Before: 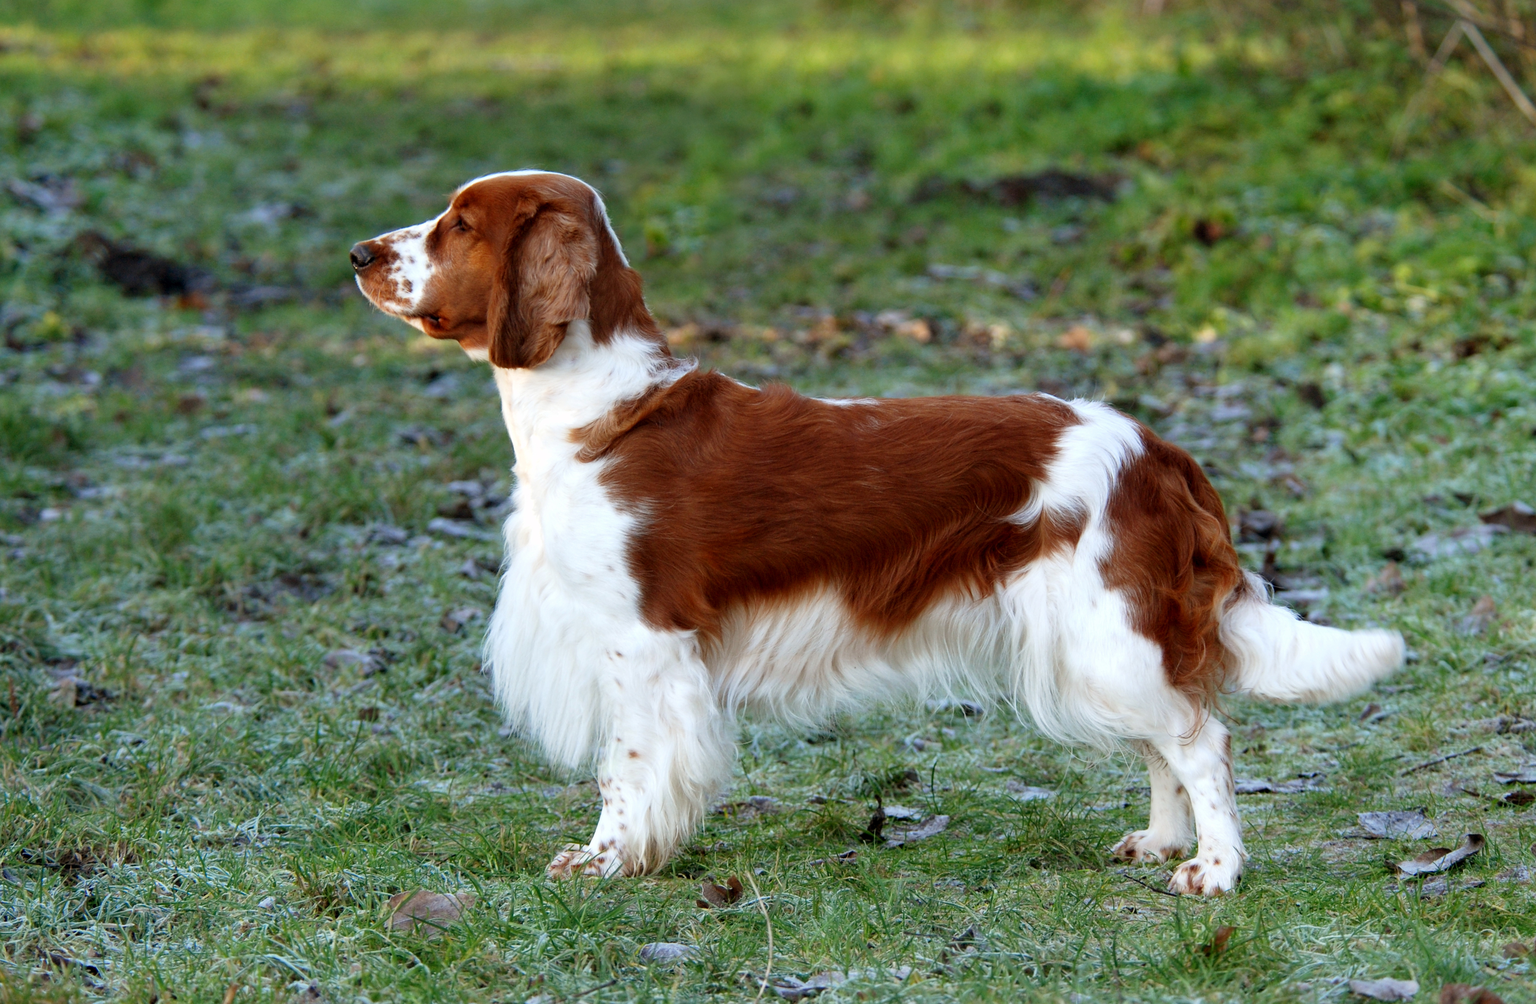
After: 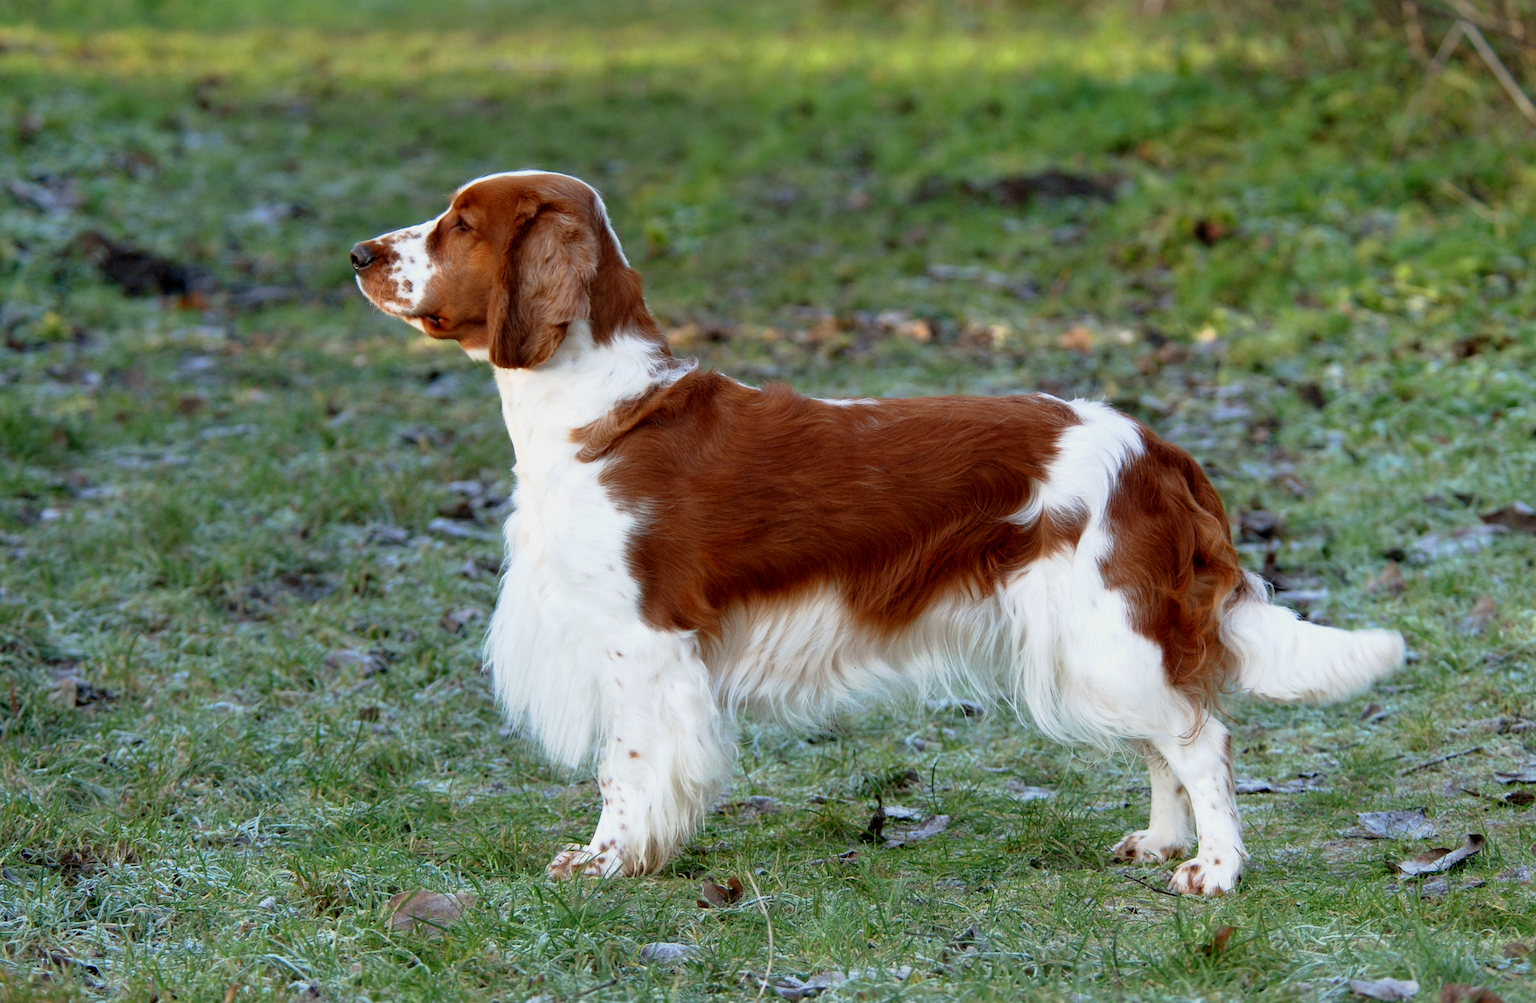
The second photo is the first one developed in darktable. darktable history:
tone curve: curves: ch0 [(0.013, 0) (0.061, 0.059) (0.239, 0.256) (0.502, 0.501) (0.683, 0.676) (0.761, 0.773) (0.858, 0.858) (0.987, 0.945)]; ch1 [(0, 0) (0.172, 0.123) (0.304, 0.267) (0.414, 0.395) (0.472, 0.473) (0.502, 0.502) (0.521, 0.528) (0.583, 0.595) (0.654, 0.673) (0.728, 0.761) (1, 1)]; ch2 [(0, 0) (0.411, 0.424) (0.485, 0.476) (0.502, 0.501) (0.553, 0.557) (0.57, 0.576) (1, 1)], preserve colors none
